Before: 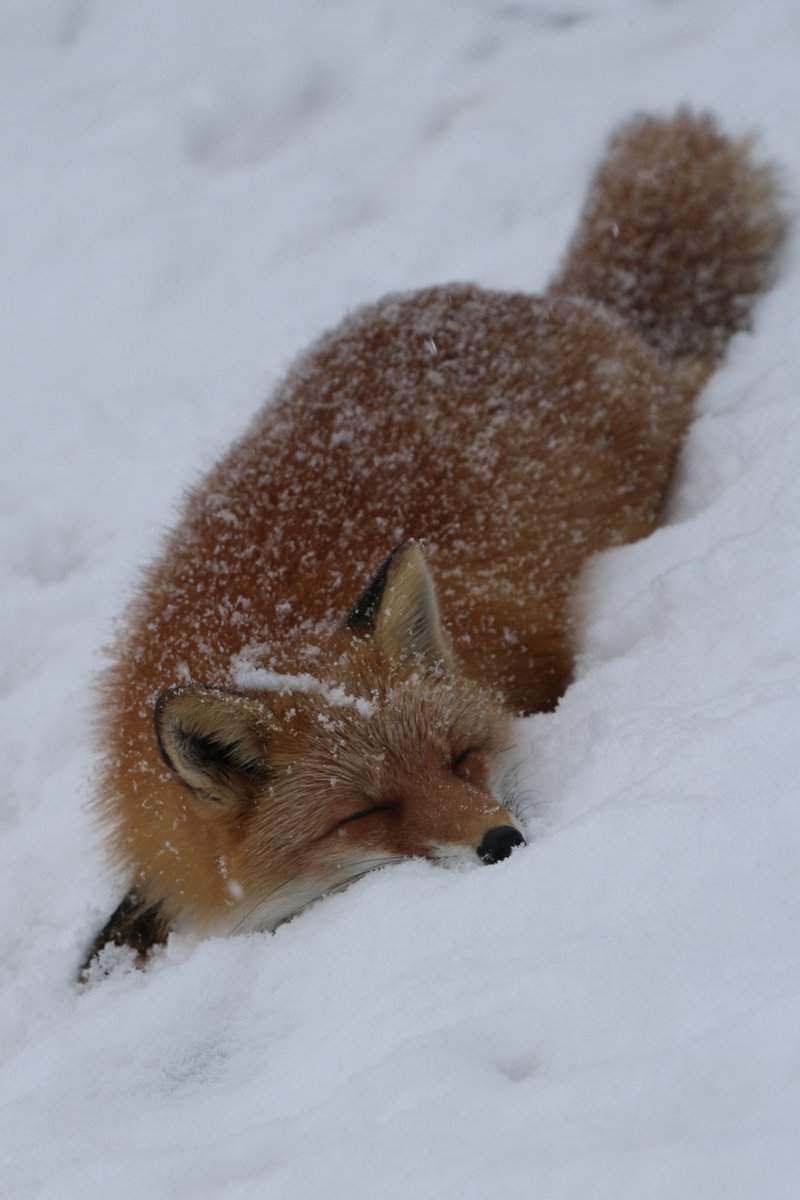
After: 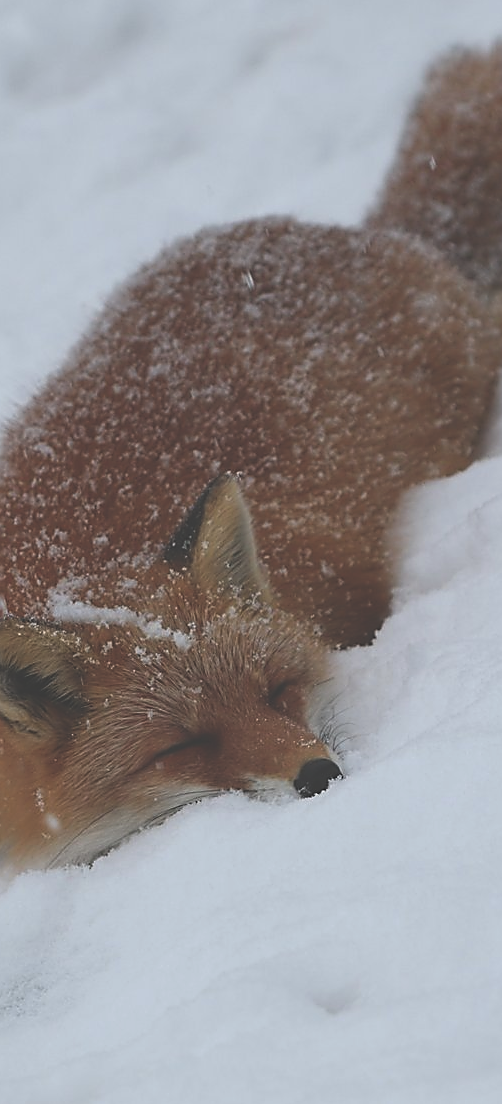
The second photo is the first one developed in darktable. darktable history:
crop and rotate: left 22.897%, top 5.624%, right 14.333%, bottom 2.333%
color zones: curves: ch1 [(0.239, 0.552) (0.75, 0.5)]; ch2 [(0.25, 0.462) (0.749, 0.457)]
sharpen: radius 1.426, amount 1.262, threshold 0.655
exposure: black level correction -0.041, exposure 0.061 EV, compensate exposure bias true, compensate highlight preservation false
